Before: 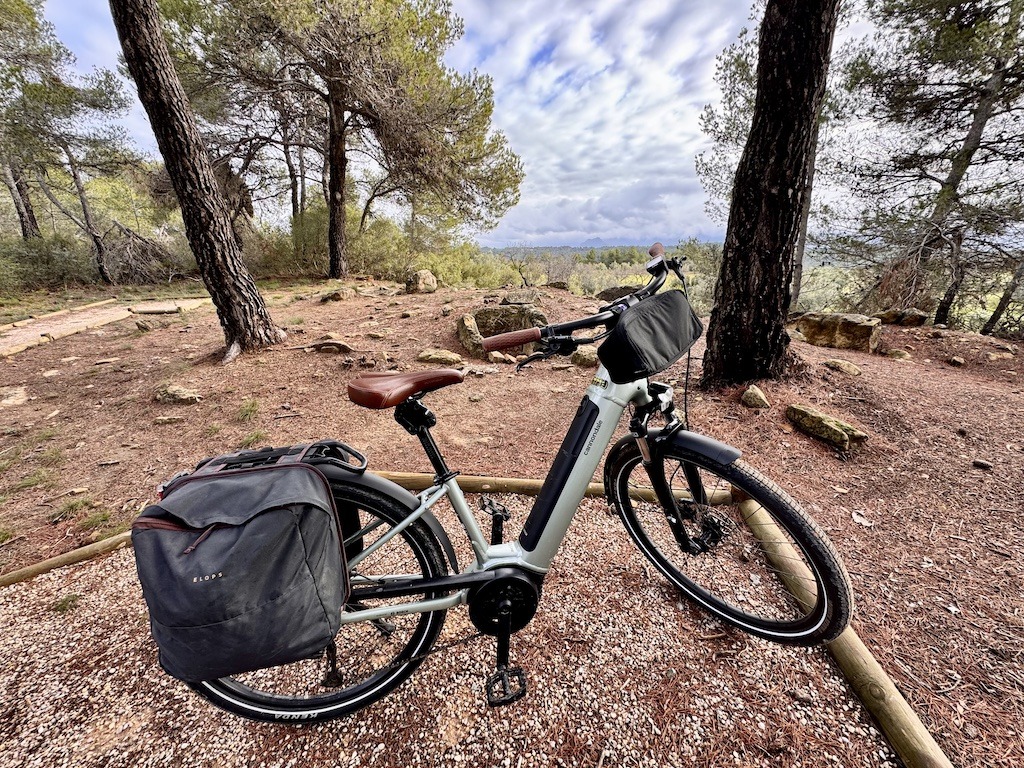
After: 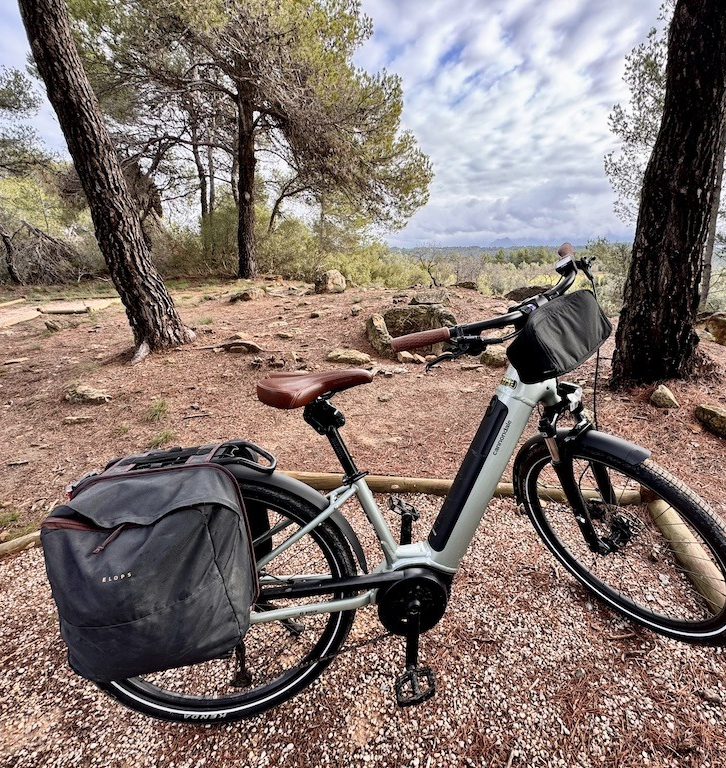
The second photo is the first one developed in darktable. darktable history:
color correction: highlights b* -0.023, saturation 0.793
crop and rotate: left 8.962%, right 20.135%
